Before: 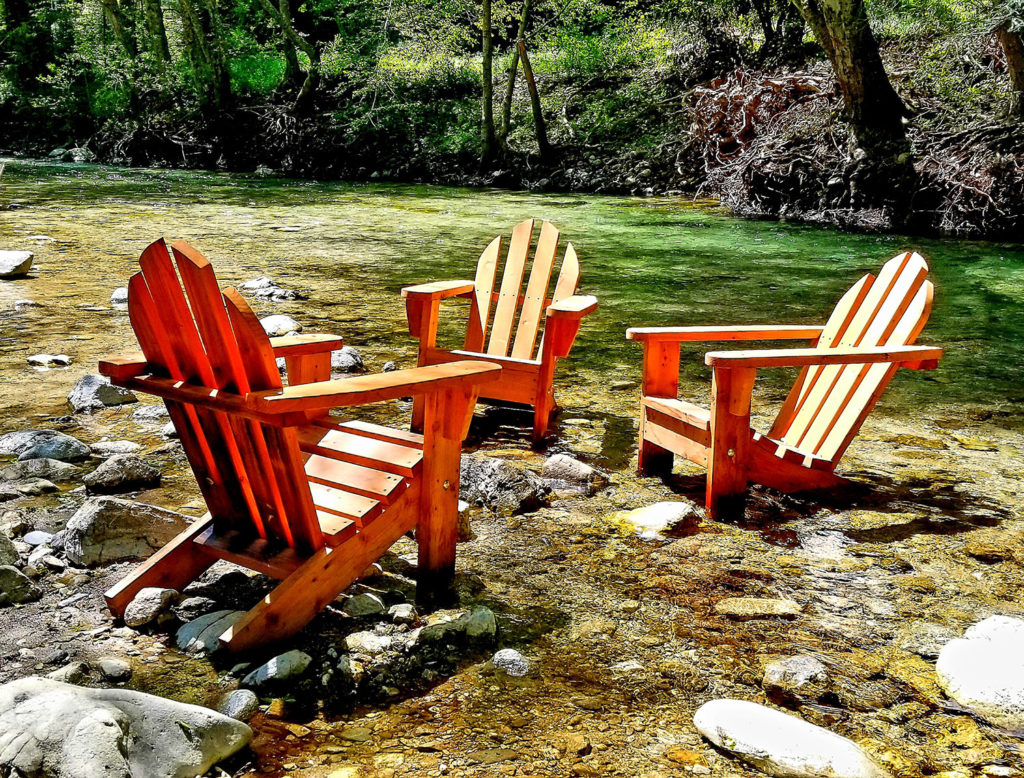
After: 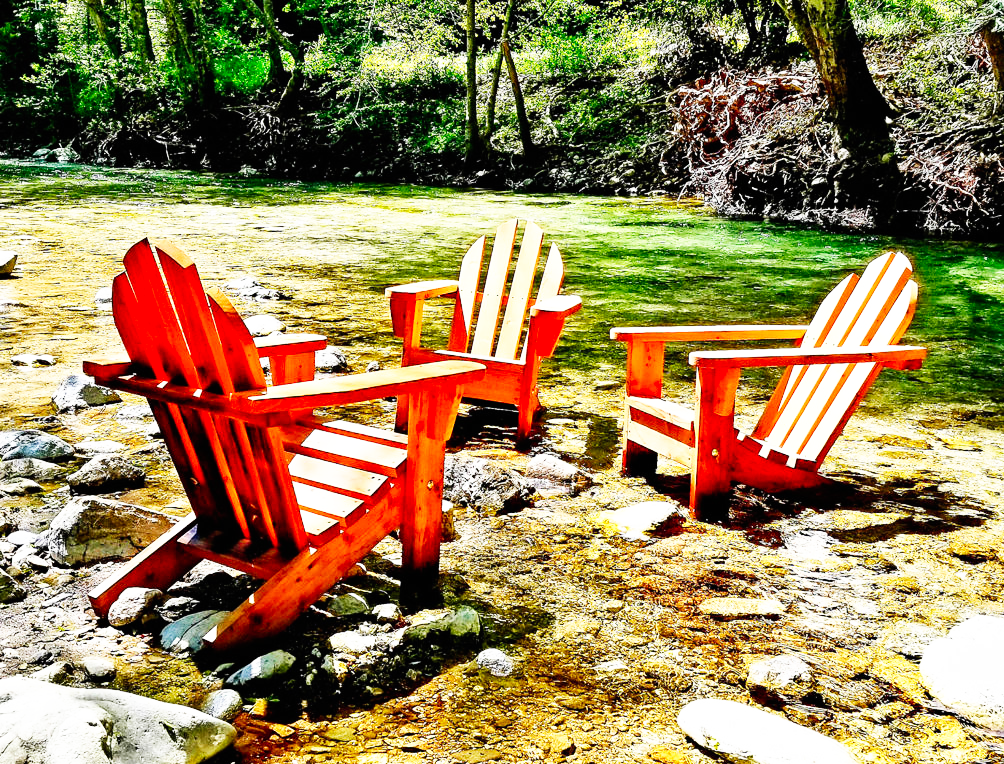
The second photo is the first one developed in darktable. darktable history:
crop: left 1.643%, right 0.28%, bottom 1.723%
base curve: curves: ch0 [(0, 0) (0.007, 0.004) (0.027, 0.03) (0.046, 0.07) (0.207, 0.54) (0.442, 0.872) (0.673, 0.972) (1, 1)], preserve colors none
